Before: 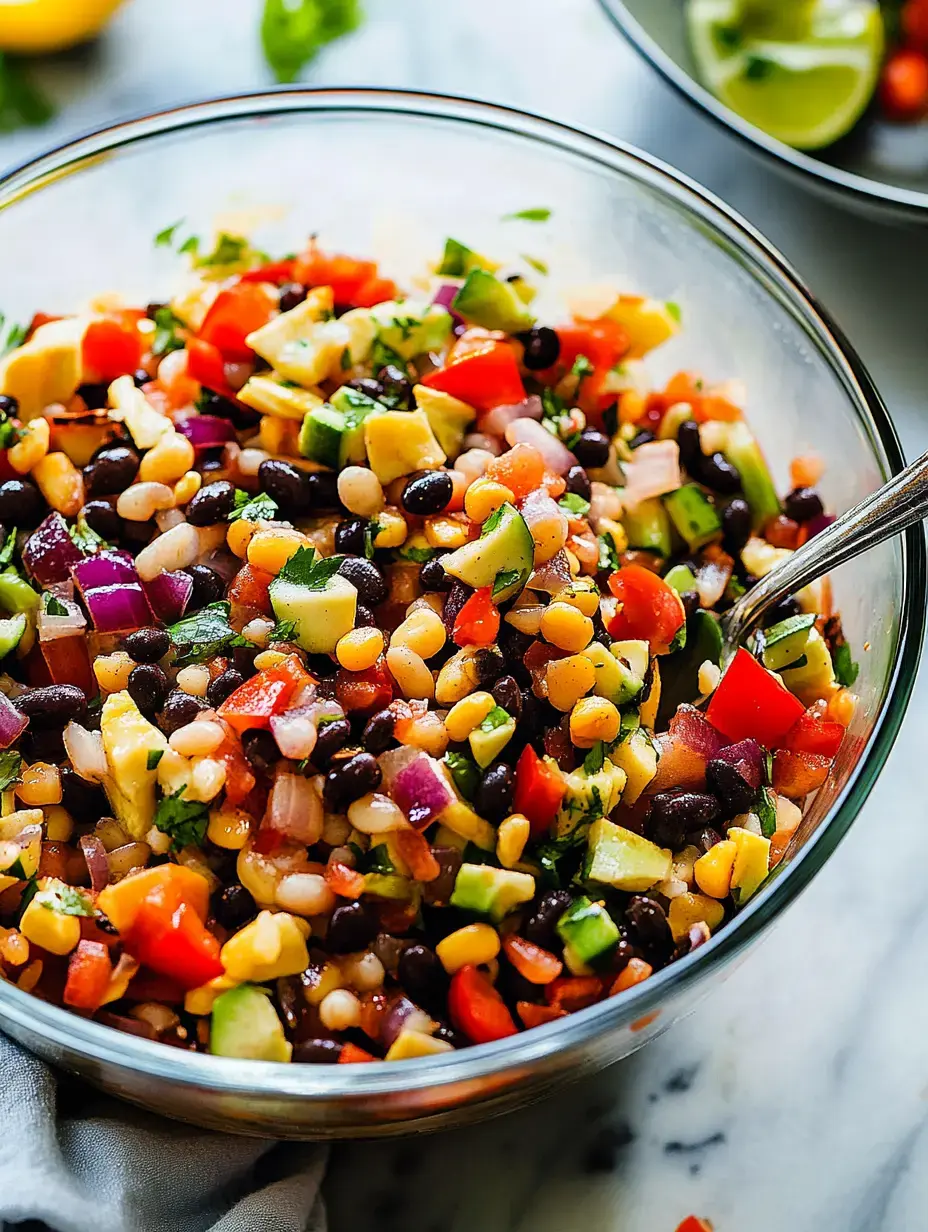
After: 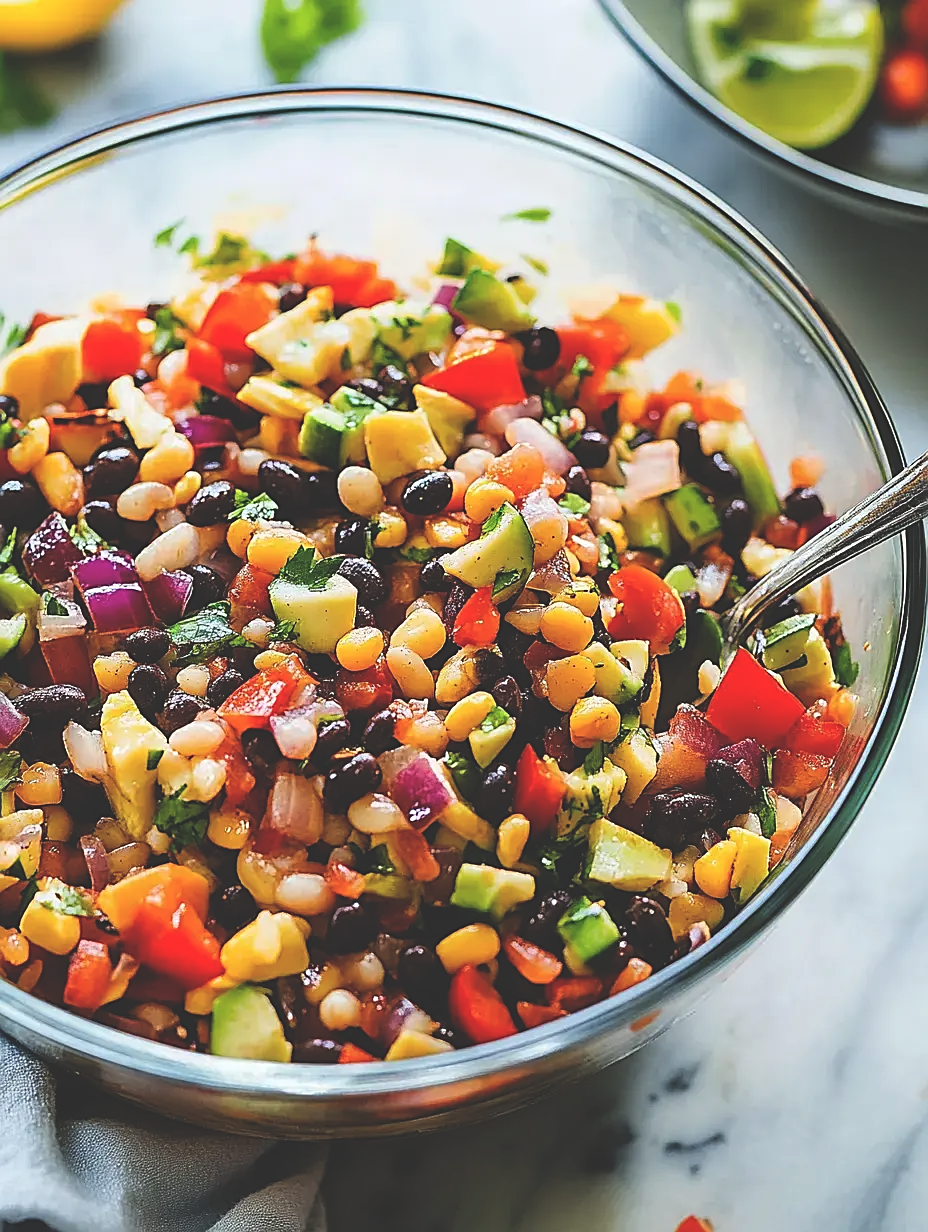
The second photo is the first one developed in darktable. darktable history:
sharpen: on, module defaults
exposure: black level correction -0.028, compensate highlight preservation false
